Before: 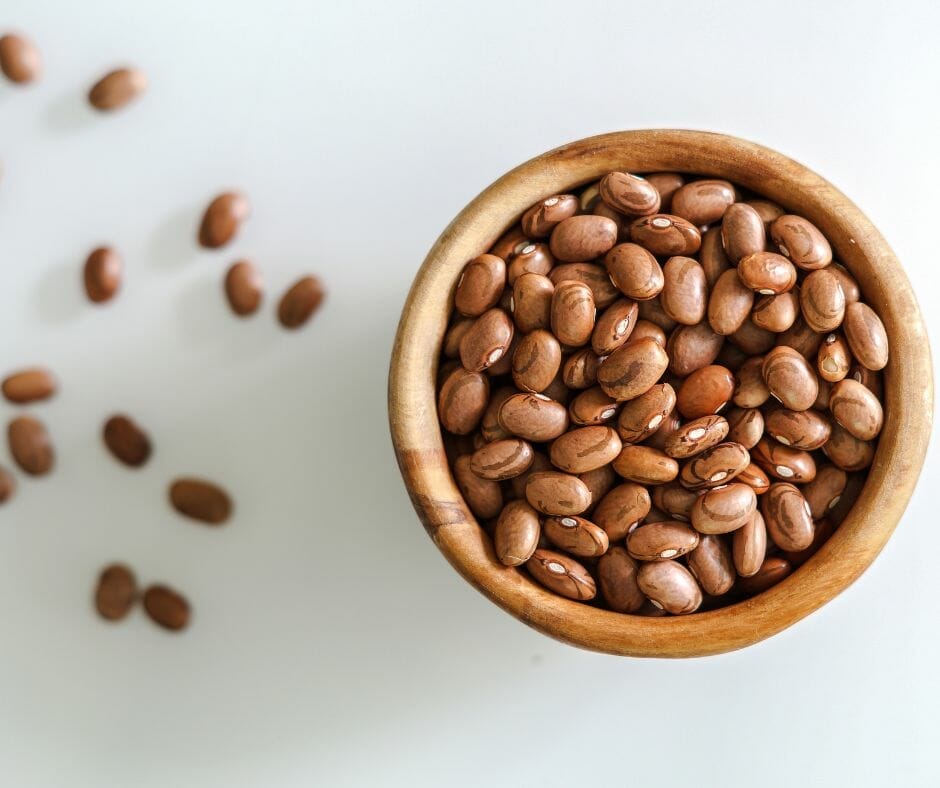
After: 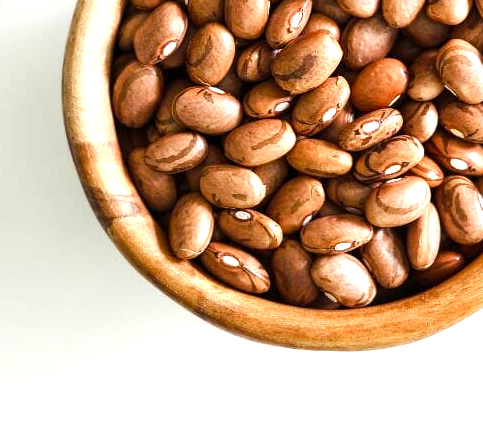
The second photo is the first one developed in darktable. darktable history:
exposure: exposure 0.298 EV, compensate highlight preservation false
color balance rgb: shadows lift › luminance -21.272%, shadows lift › chroma 6.637%, shadows lift › hue 267.79°, perceptual saturation grading › global saturation 0.01%, perceptual saturation grading › highlights -32.205%, perceptual saturation grading › mid-tones 5.559%, perceptual saturation grading › shadows 18.517%, perceptual brilliance grading › global brilliance 10.55%, perceptual brilliance grading › shadows 14.956%, global vibrance 25%, contrast 9.522%
crop: left 34.697%, top 38.996%, right 13.824%, bottom 5.307%
